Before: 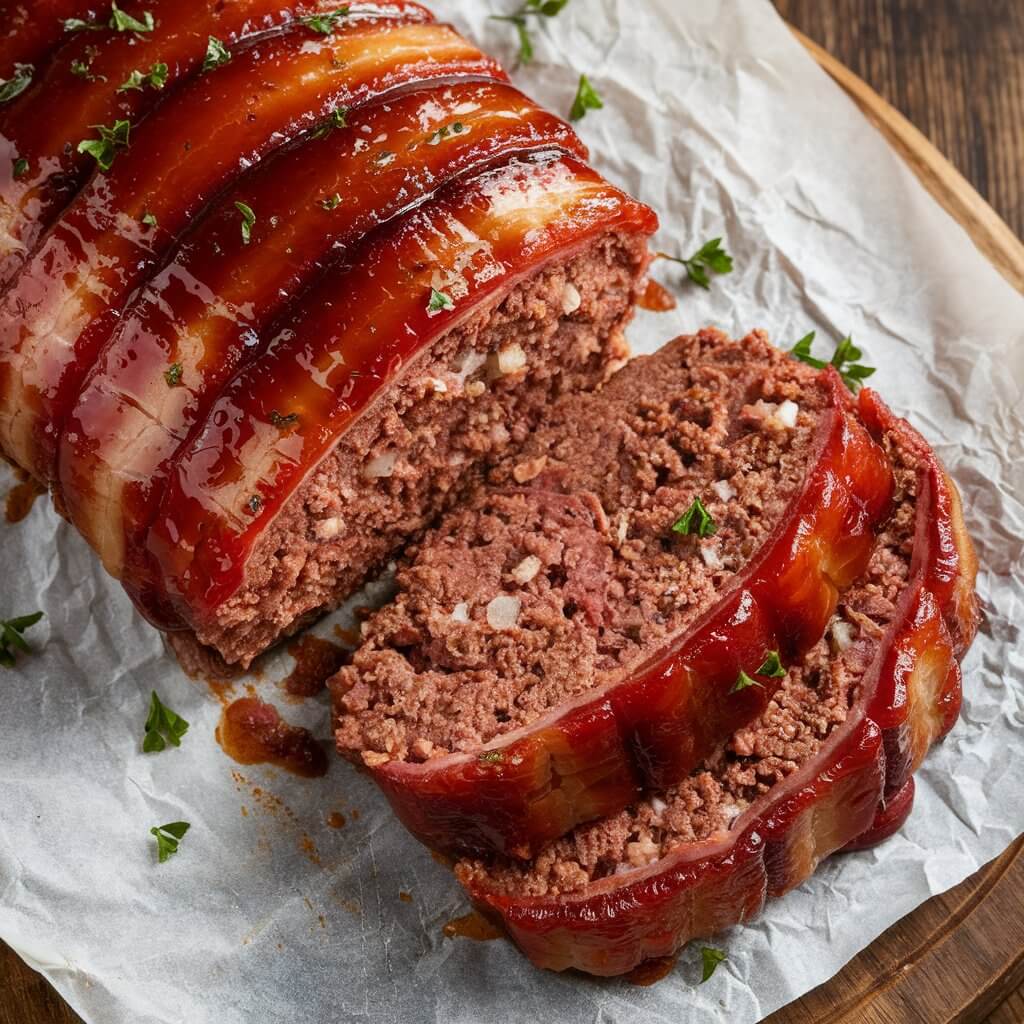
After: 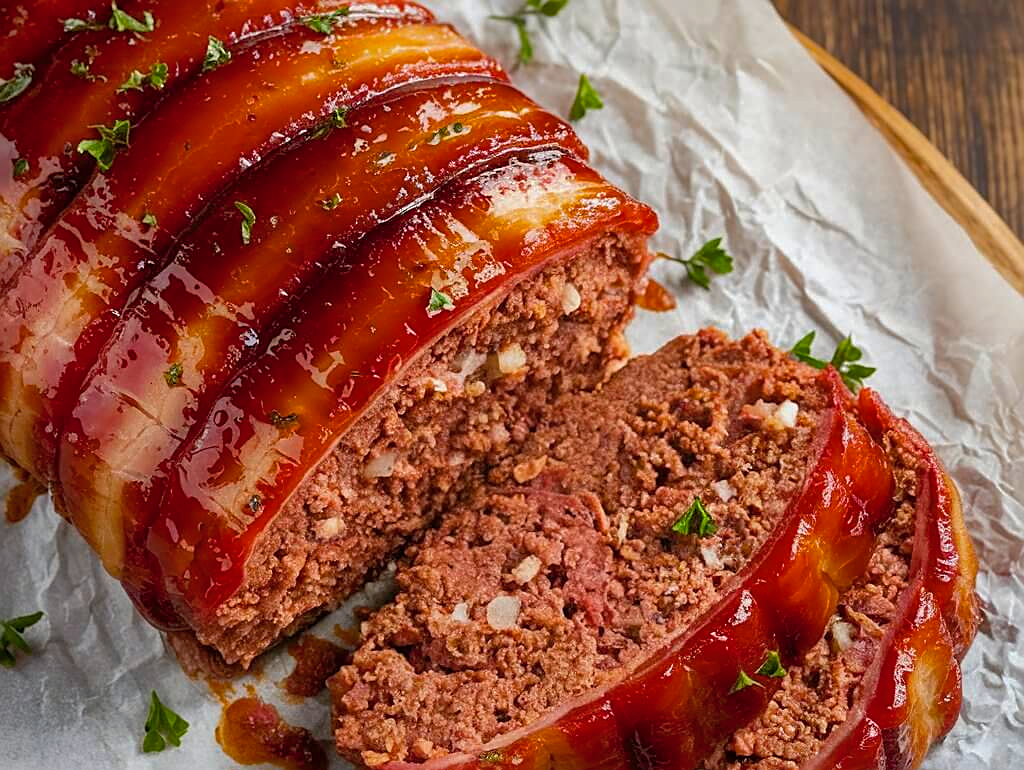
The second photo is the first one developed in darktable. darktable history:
color balance rgb: shadows lift › chroma 2.013%, shadows lift › hue 248.47°, perceptual saturation grading › global saturation 19.738%, global vibrance 20%
crop: bottom 24.783%
sharpen: on, module defaults
shadows and highlights: on, module defaults
tone equalizer: mask exposure compensation -0.491 EV
